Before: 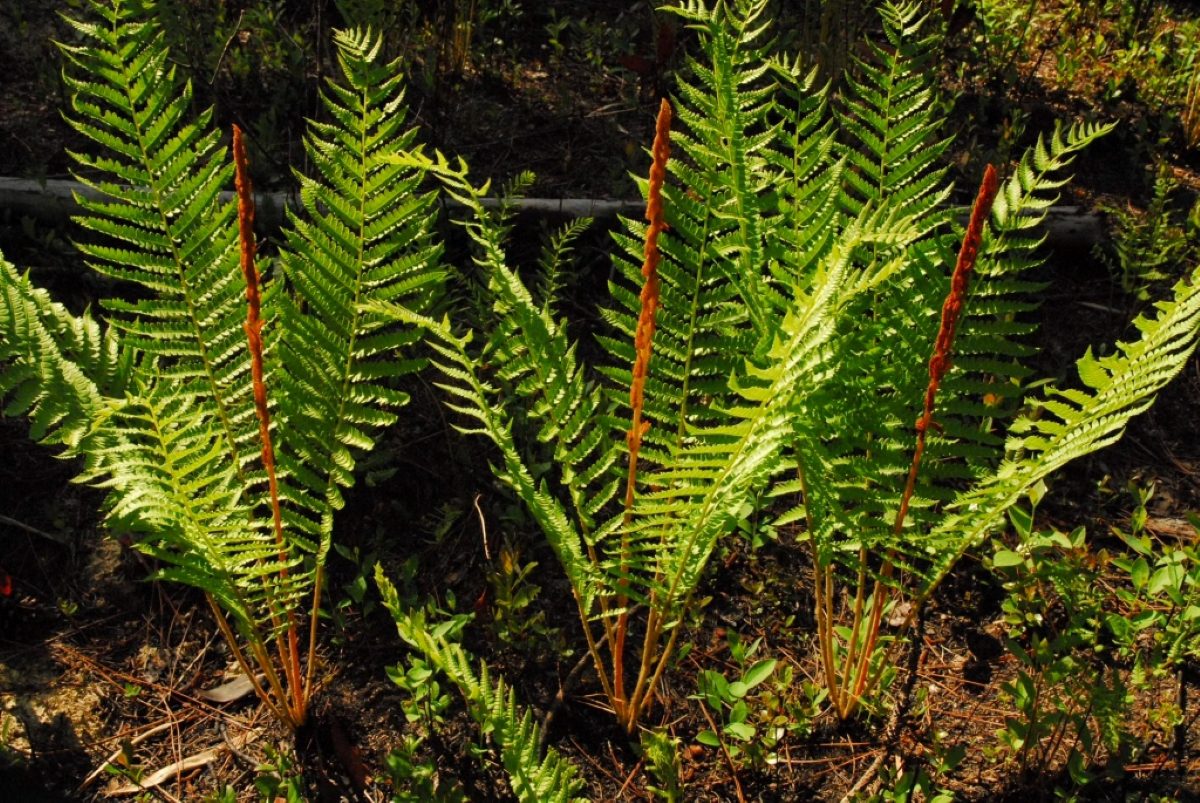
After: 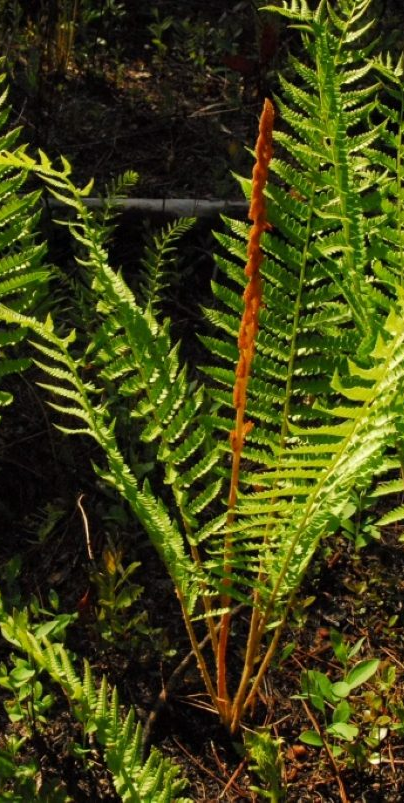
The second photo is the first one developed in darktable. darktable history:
crop: left 33.124%, right 33.15%
